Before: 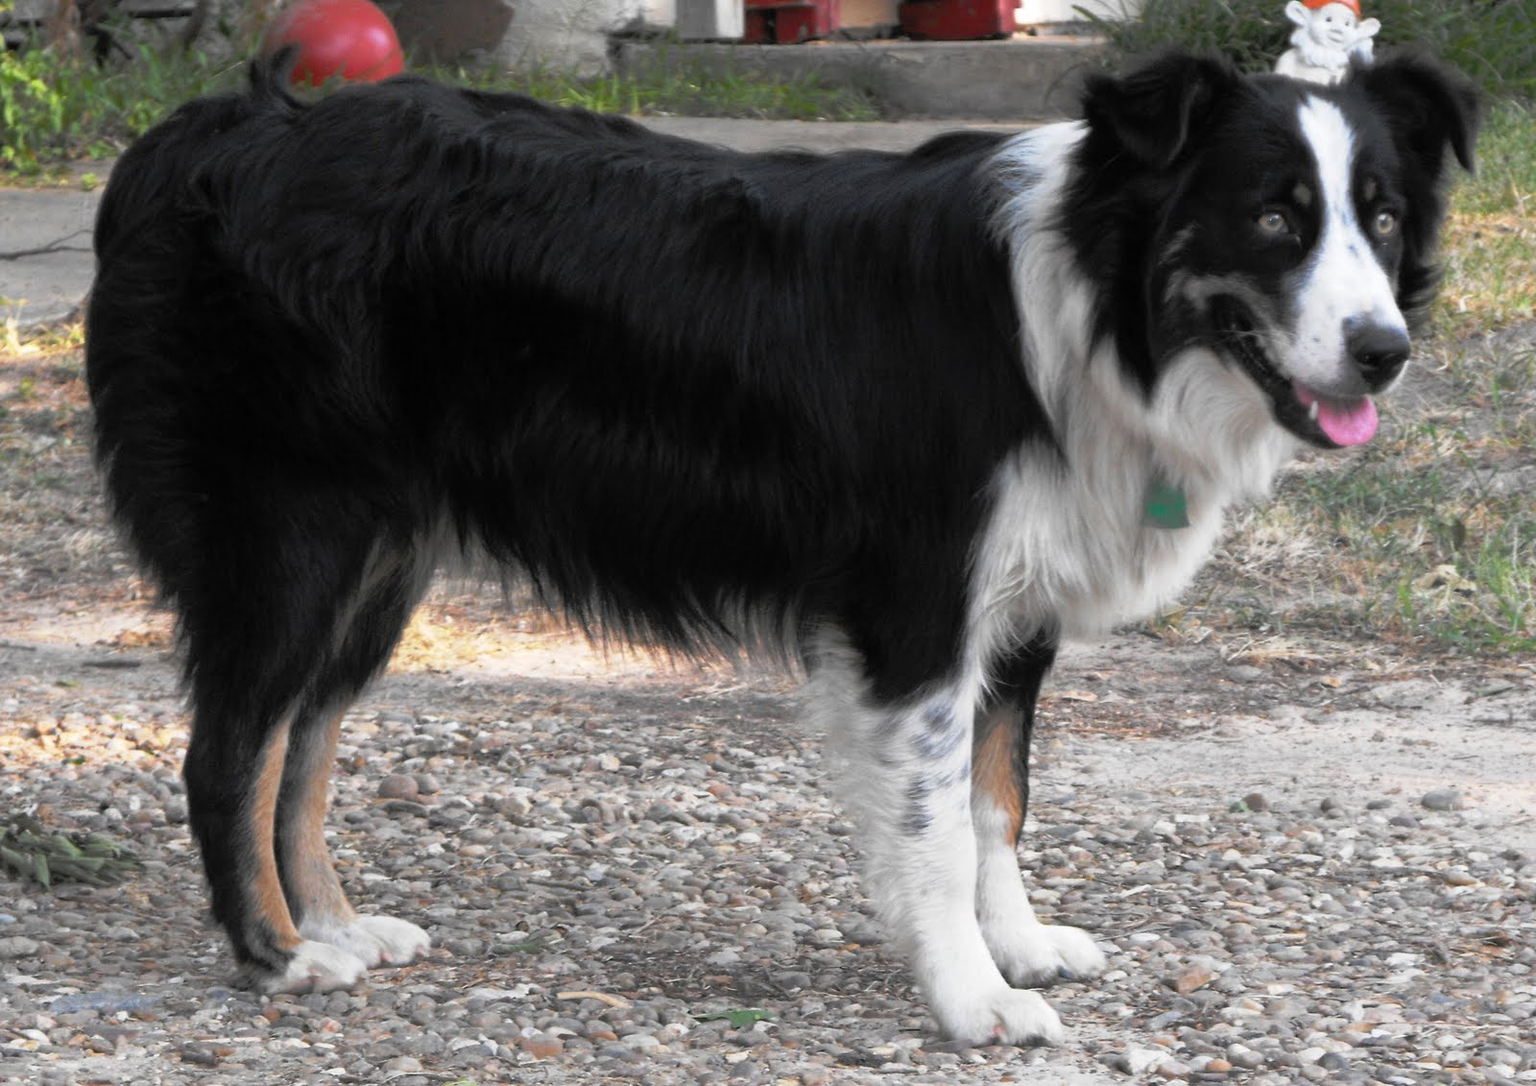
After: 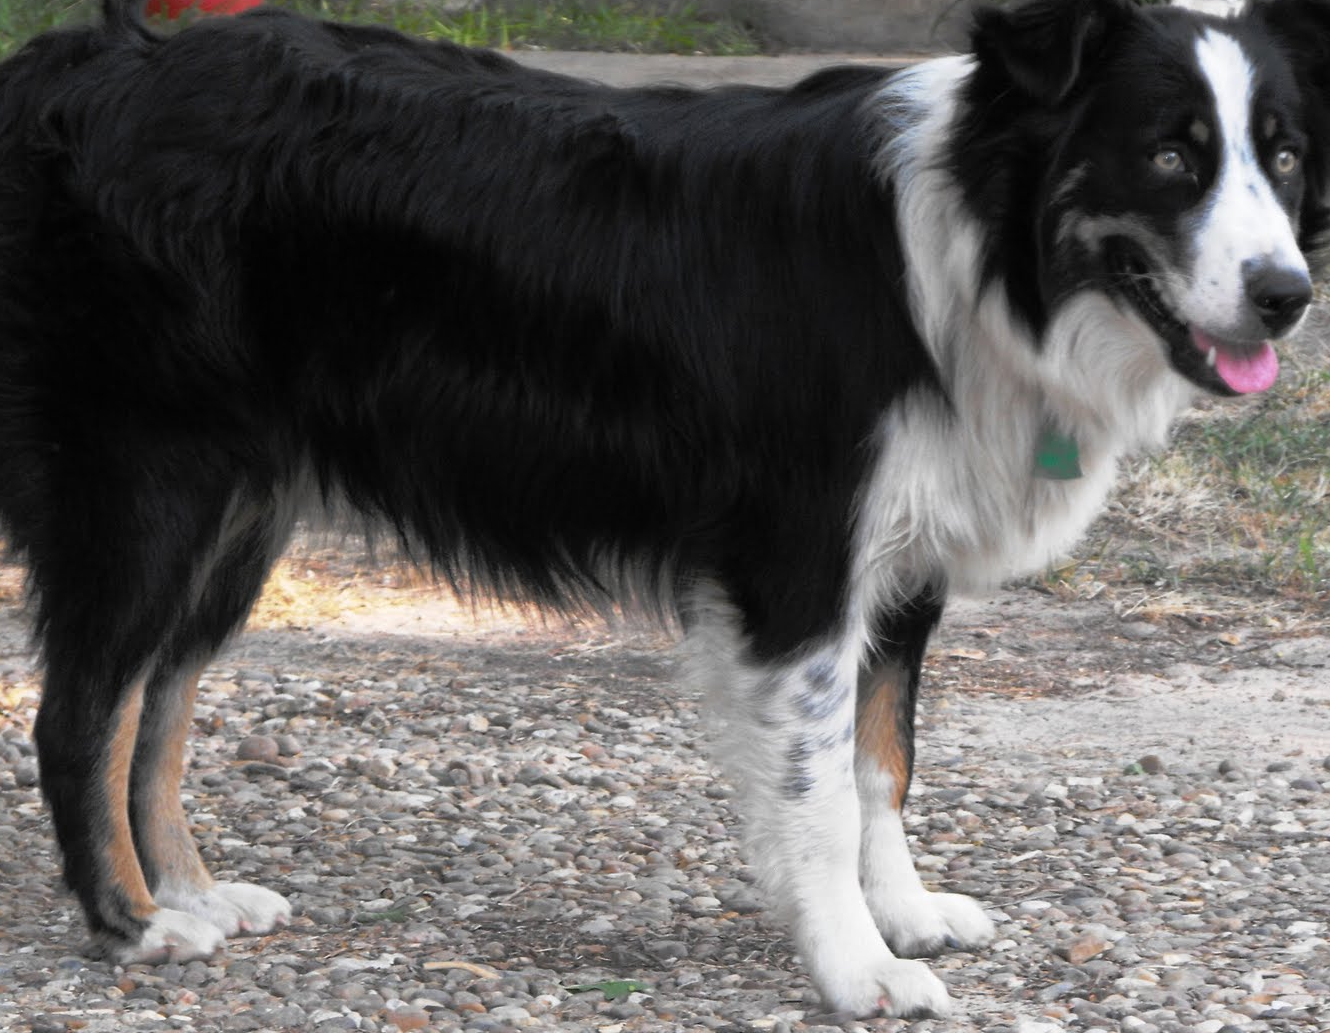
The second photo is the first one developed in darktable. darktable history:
crop: left 9.818%, top 6.345%, right 7.001%, bottom 2.31%
